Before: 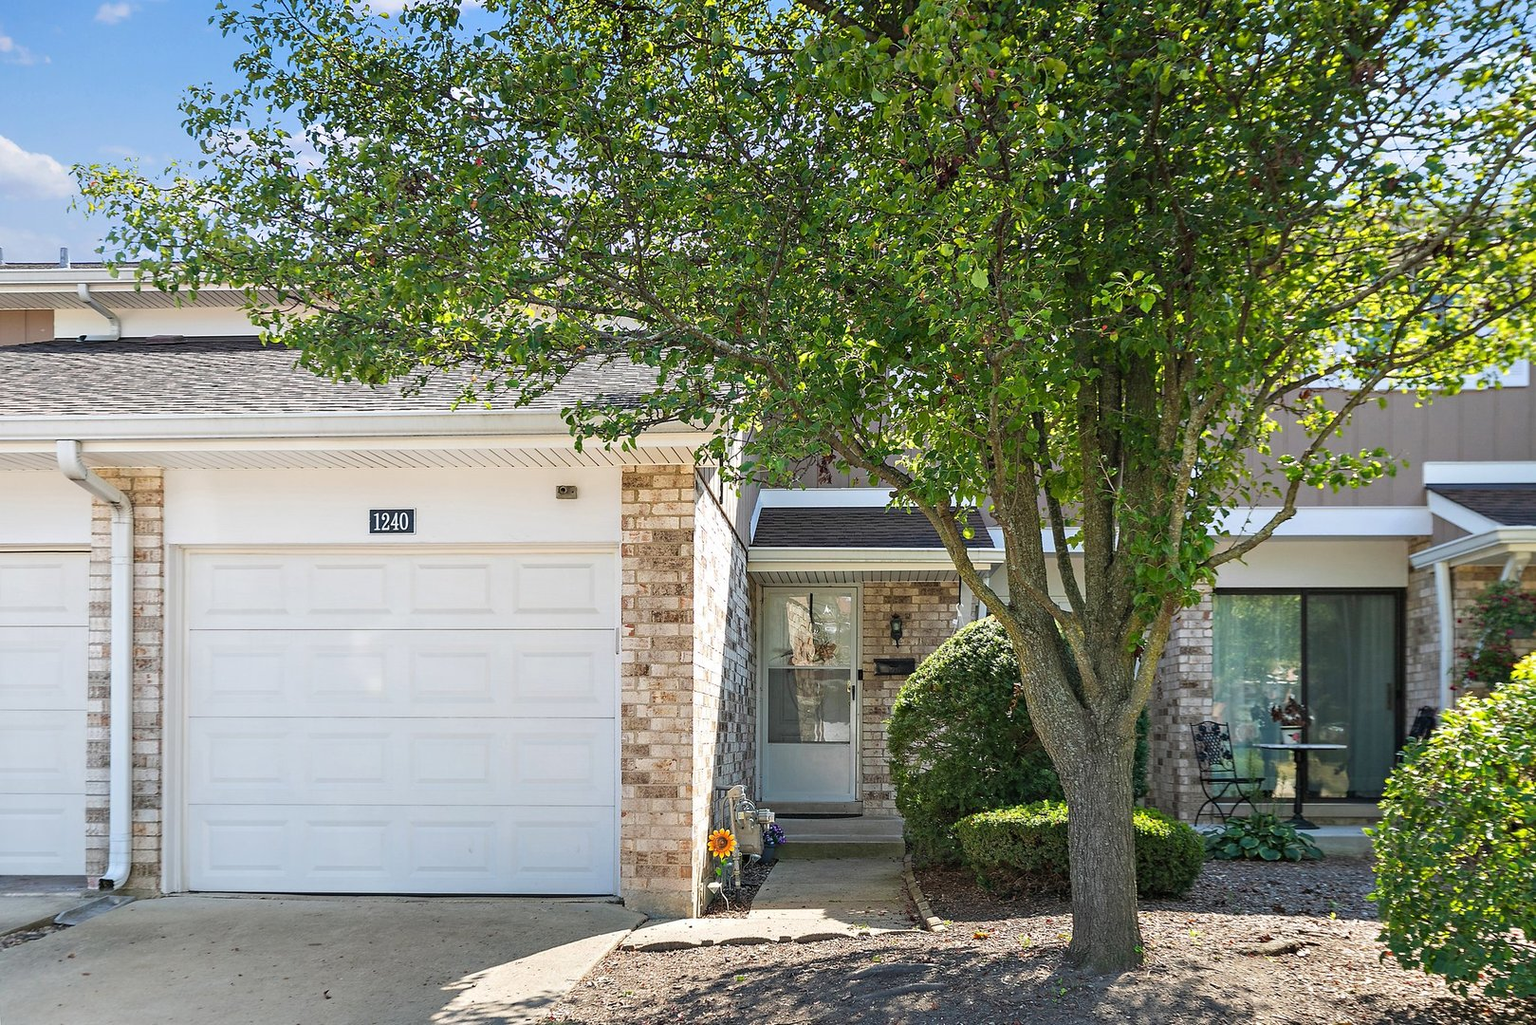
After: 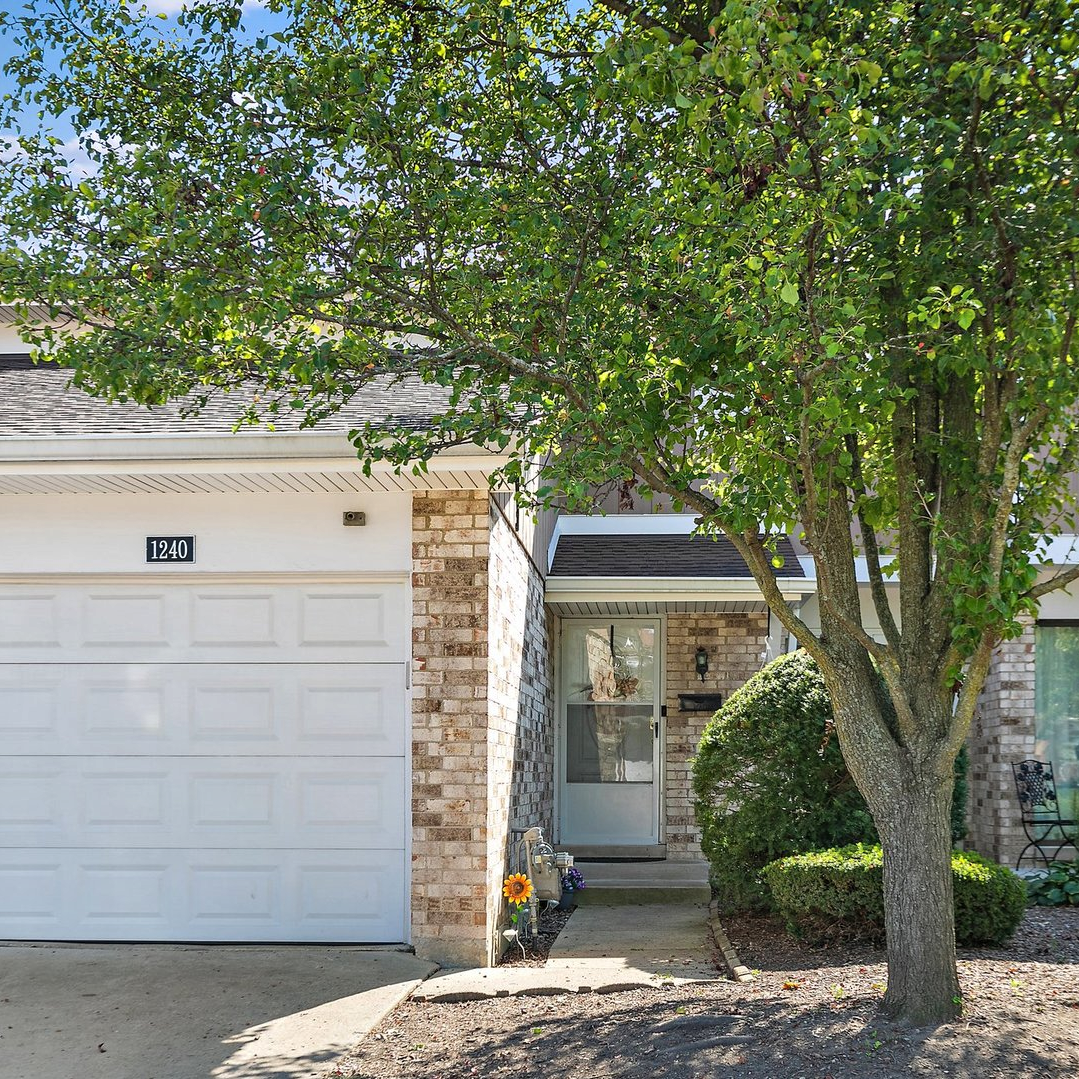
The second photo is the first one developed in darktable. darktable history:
crop and rotate: left 15.055%, right 18.278%
shadows and highlights: shadows 60, soften with gaussian
